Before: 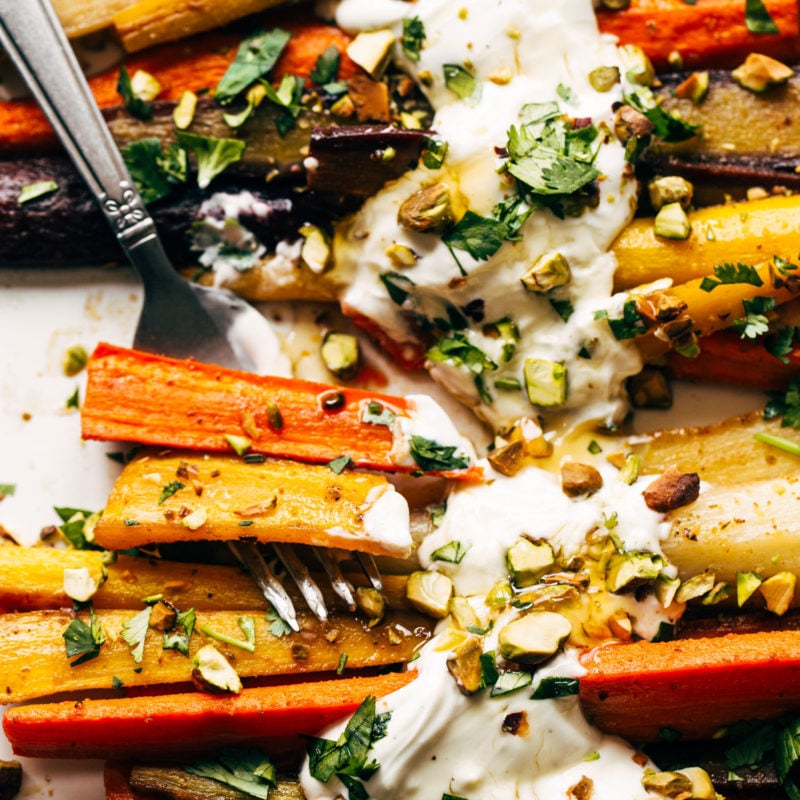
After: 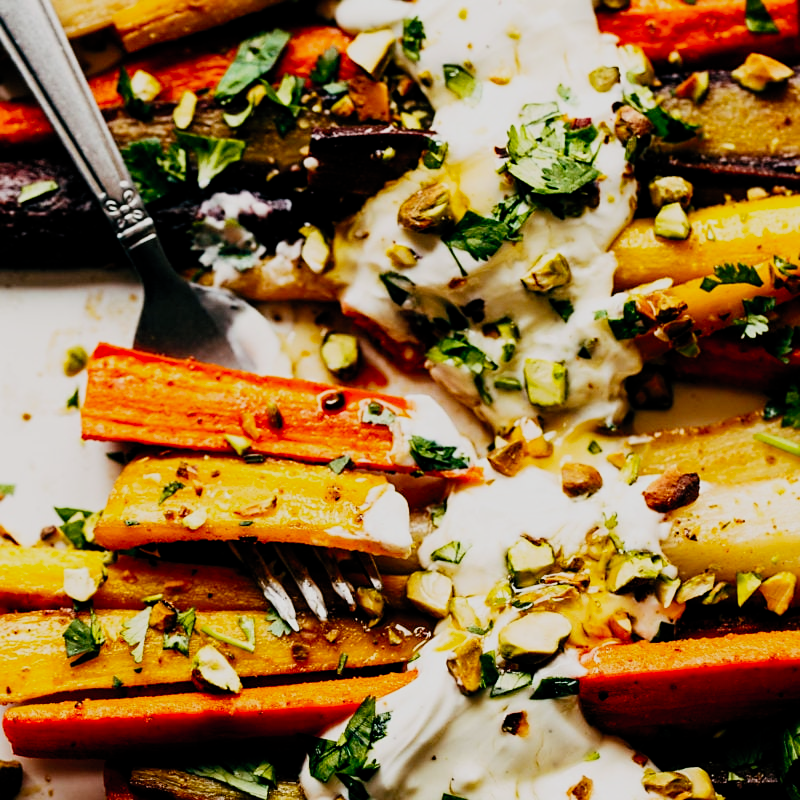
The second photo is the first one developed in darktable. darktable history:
white balance: emerald 1
contrast brightness saturation: contrast 0.2, brightness 0.16, saturation 0.22
filmic rgb: middle gray luminance 29%, black relative exposure -10.3 EV, white relative exposure 5.5 EV, threshold 6 EV, target black luminance 0%, hardness 3.95, latitude 2.04%, contrast 1.132, highlights saturation mix 5%, shadows ↔ highlights balance 15.11%, preserve chrominance no, color science v3 (2019), use custom middle-gray values true, iterations of high-quality reconstruction 0, enable highlight reconstruction true
sharpen: radius 1.559, amount 0.373, threshold 1.271
